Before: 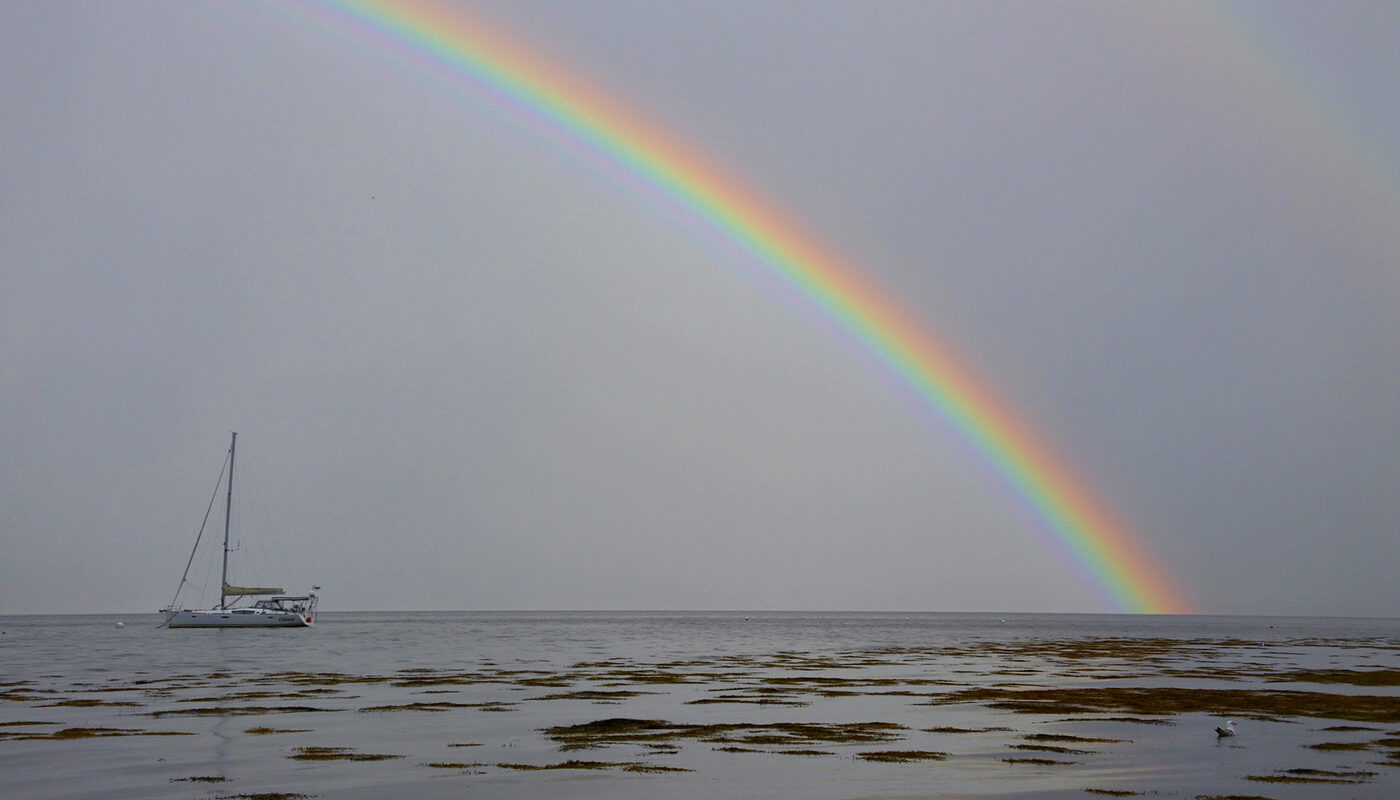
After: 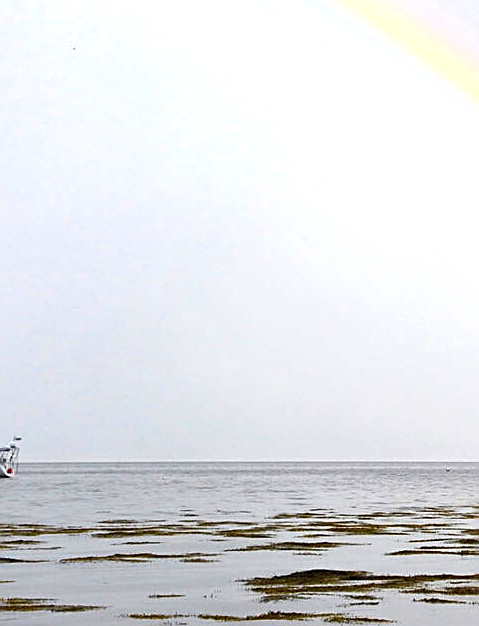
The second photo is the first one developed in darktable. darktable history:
exposure: black level correction 0, exposure 1.463 EV, compensate exposure bias true, compensate highlight preservation false
sharpen: on, module defaults
crop and rotate: left 21.366%, top 18.715%, right 44.396%, bottom 3.002%
